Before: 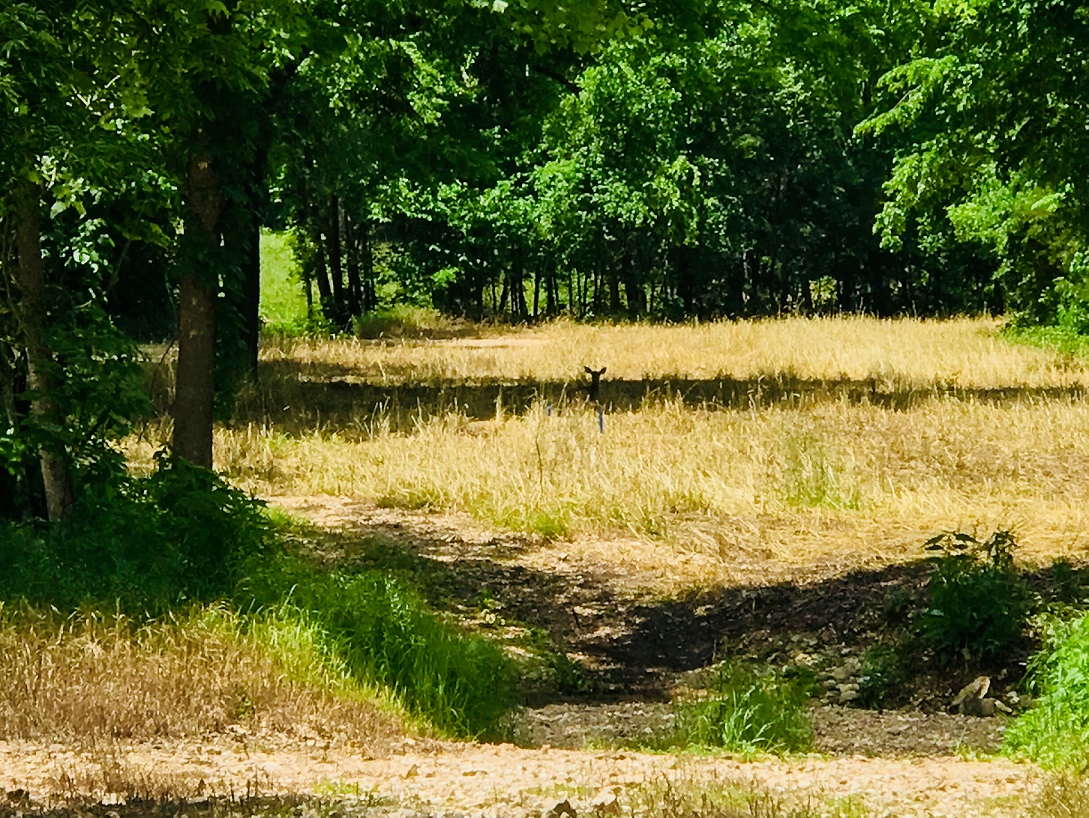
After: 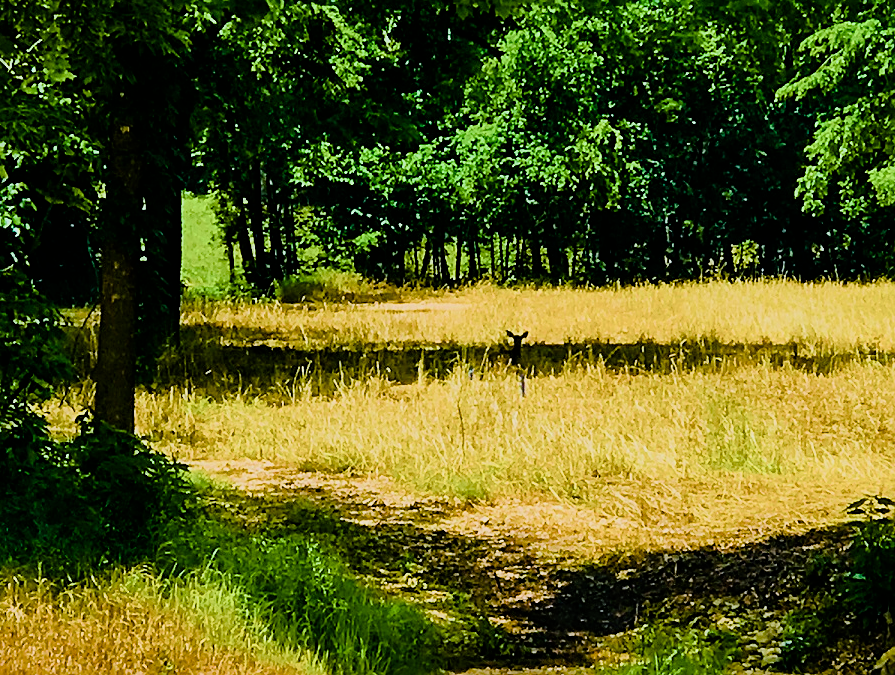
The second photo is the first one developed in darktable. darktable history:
tone equalizer: -8 EV -0.424 EV, -7 EV -0.388 EV, -6 EV -0.33 EV, -5 EV -0.221 EV, -3 EV 0.236 EV, -2 EV 0.358 EV, -1 EV 0.366 EV, +0 EV 0.403 EV
filmic rgb: black relative exposure -7.65 EV, white relative exposure 4.56 EV, hardness 3.61
sharpen: on, module defaults
crop and rotate: left 7.224%, top 4.46%, right 10.516%, bottom 13.022%
color balance rgb: linear chroma grading › shadows 17.515%, linear chroma grading › highlights 61.313%, linear chroma grading › global chroma 49.456%, perceptual saturation grading › global saturation 20%, perceptual saturation grading › highlights -48.91%, perceptual saturation grading › shadows 26.119%, global vibrance 10.94%
velvia: on, module defaults
color calibration: illuminant as shot in camera, x 0.358, y 0.373, temperature 4628.91 K, saturation algorithm version 1 (2020)
